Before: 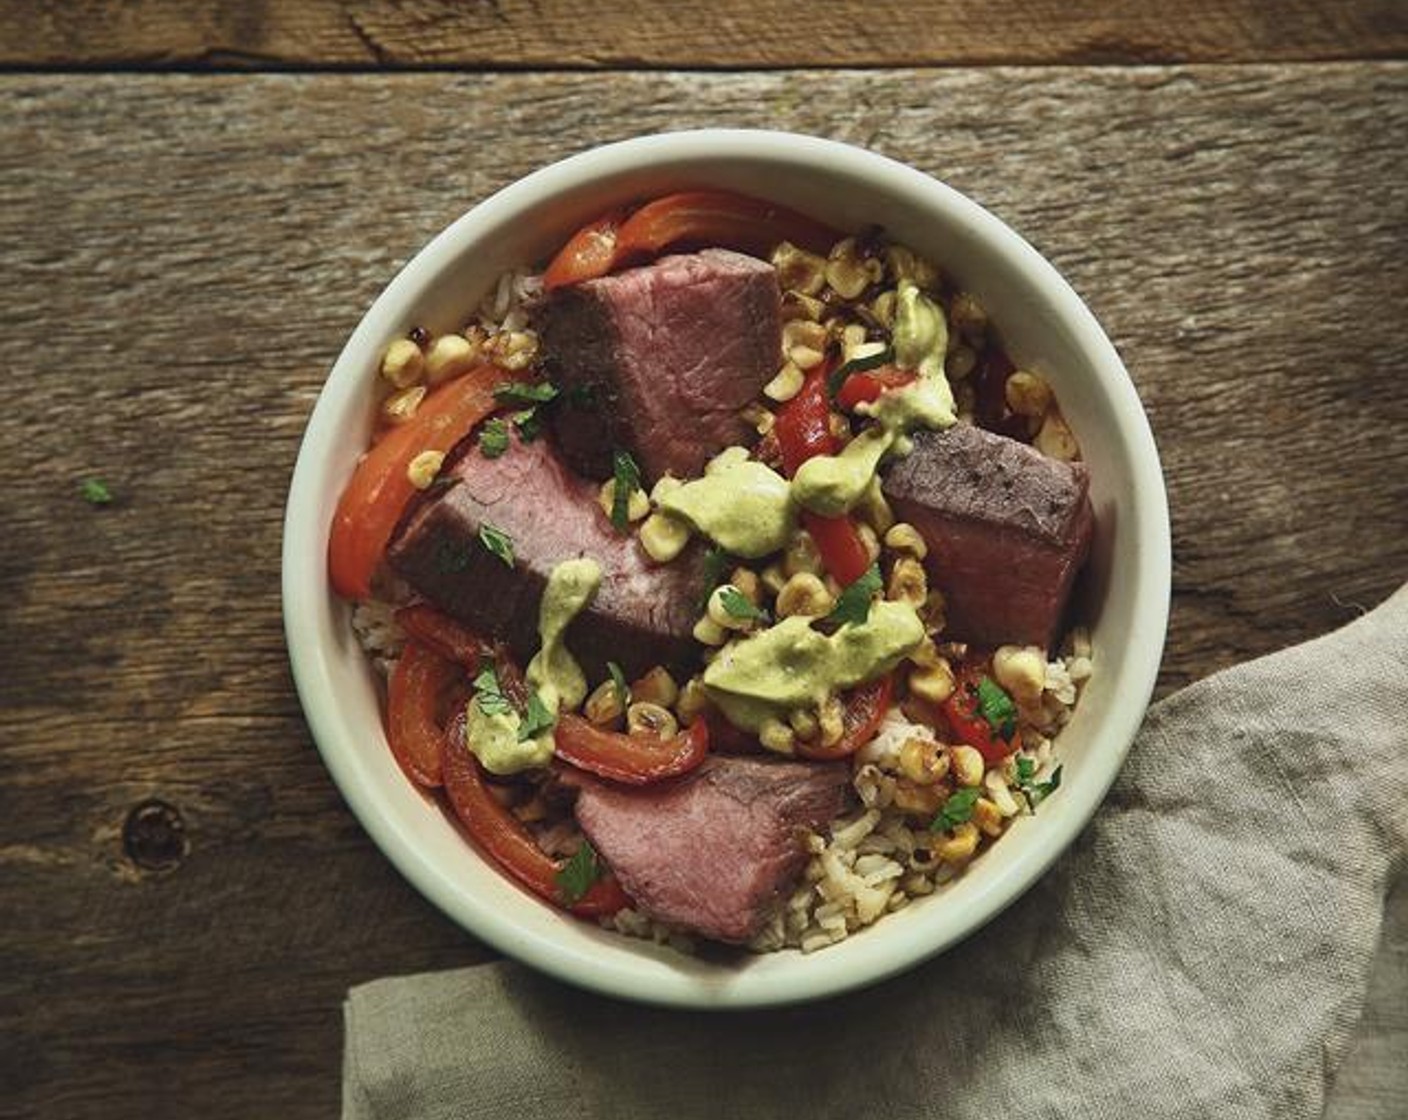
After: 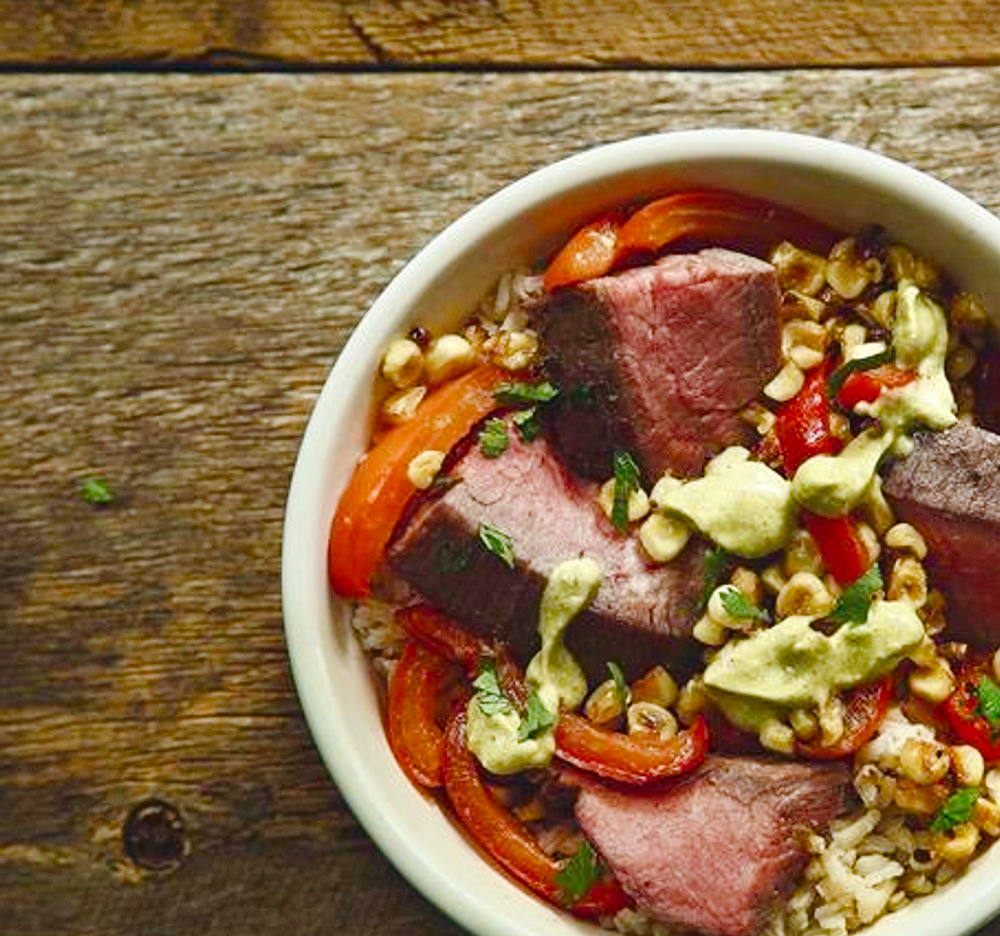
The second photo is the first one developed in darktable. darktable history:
tone curve: curves: ch0 [(0, 0.01) (0.052, 0.045) (0.136, 0.133) (0.29, 0.332) (0.453, 0.531) (0.676, 0.751) (0.89, 0.919) (1, 1)]; ch1 [(0, 0) (0.094, 0.081) (0.285, 0.299) (0.385, 0.403) (0.447, 0.429) (0.495, 0.496) (0.544, 0.552) (0.589, 0.612) (0.722, 0.728) (1, 1)]; ch2 [(0, 0) (0.257, 0.217) (0.43, 0.421) (0.498, 0.507) (0.531, 0.544) (0.56, 0.579) (0.625, 0.642) (1, 1)], preserve colors none
crop: right 28.92%, bottom 16.381%
exposure: black level correction 0, exposure 0.199 EV, compensate exposure bias true, compensate highlight preservation false
color balance rgb: perceptual saturation grading › global saturation 19.416%, perceptual saturation grading › highlights -25.123%, perceptual saturation grading › shadows 49.232%
